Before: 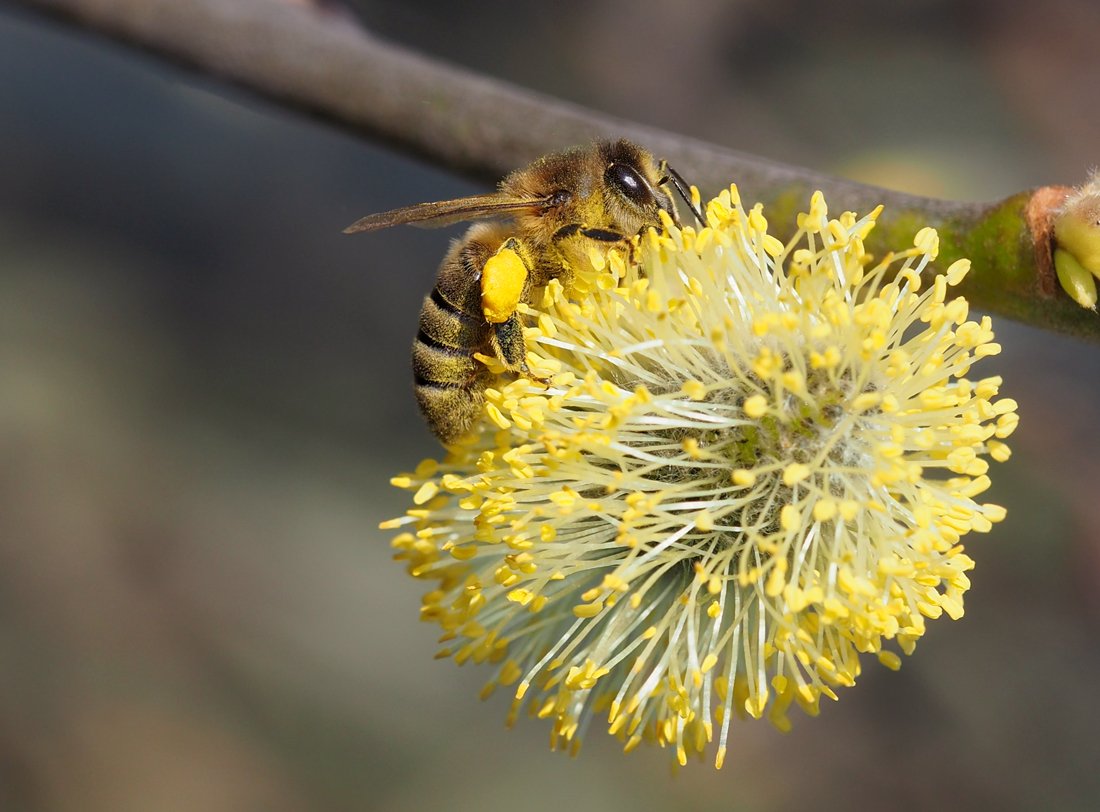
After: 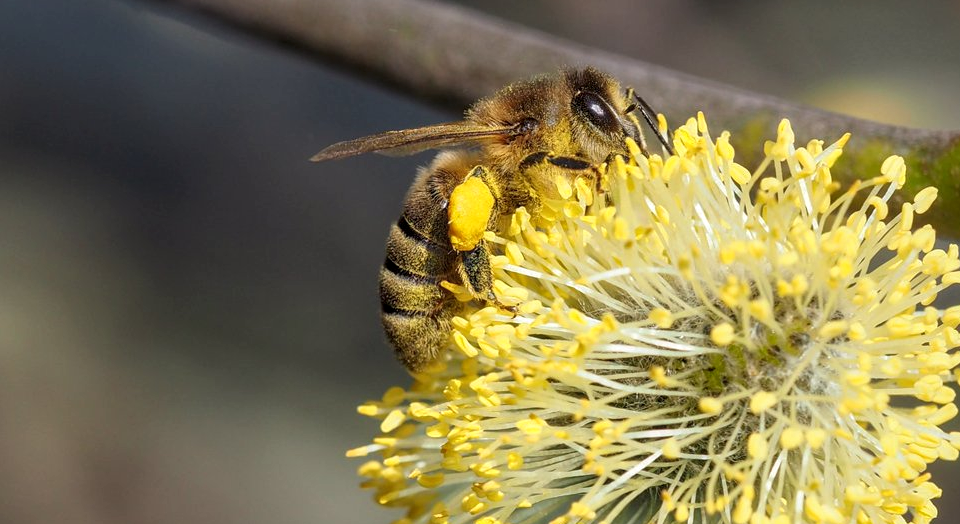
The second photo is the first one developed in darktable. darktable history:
local contrast: on, module defaults
tone equalizer: on, module defaults
crop: left 3.015%, top 8.969%, right 9.647%, bottom 26.457%
